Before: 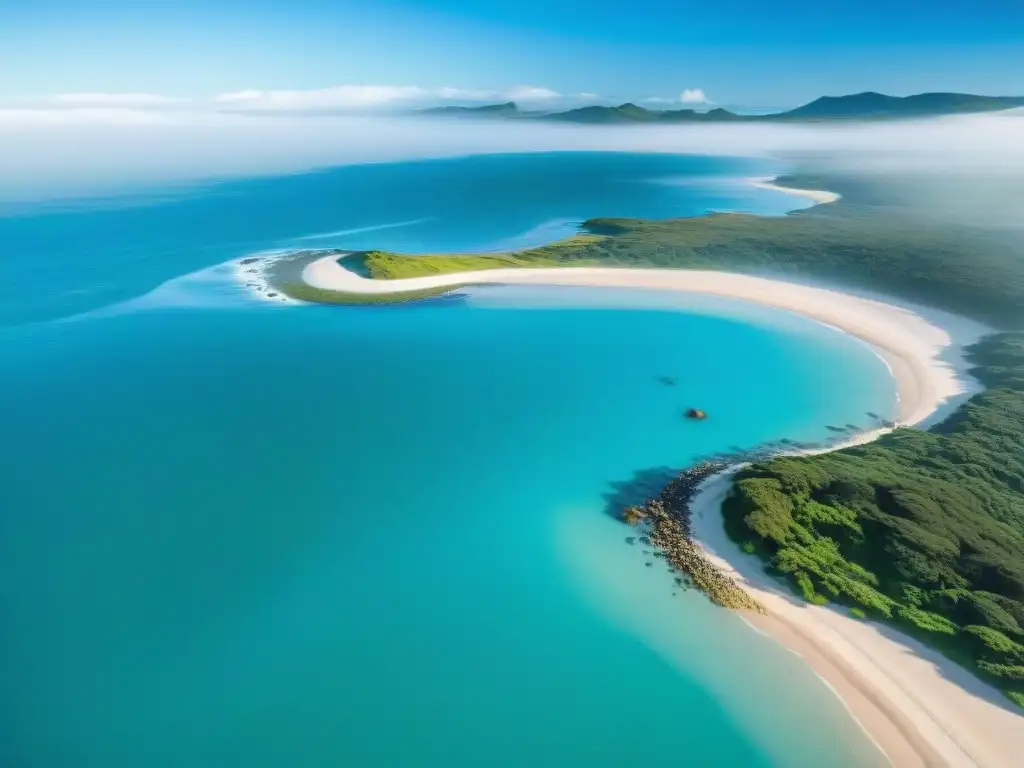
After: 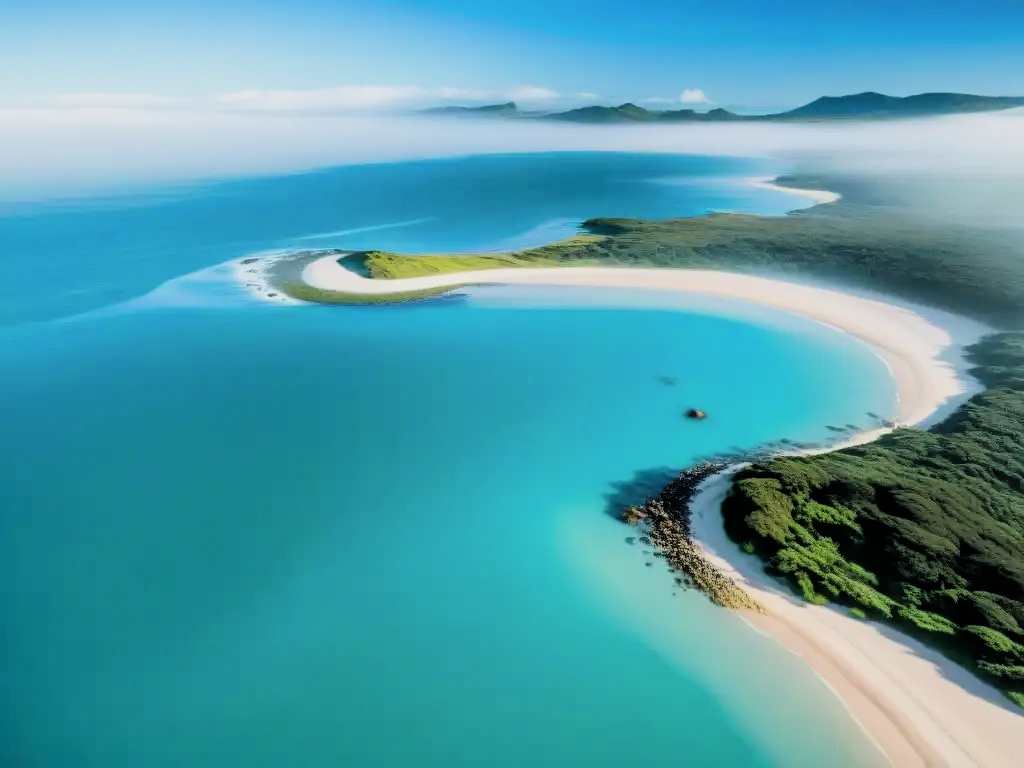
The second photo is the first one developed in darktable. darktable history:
filmic rgb: black relative exposure -5.15 EV, white relative exposure 3.98 EV, hardness 2.89, contrast 1.497, iterations of high-quality reconstruction 10
